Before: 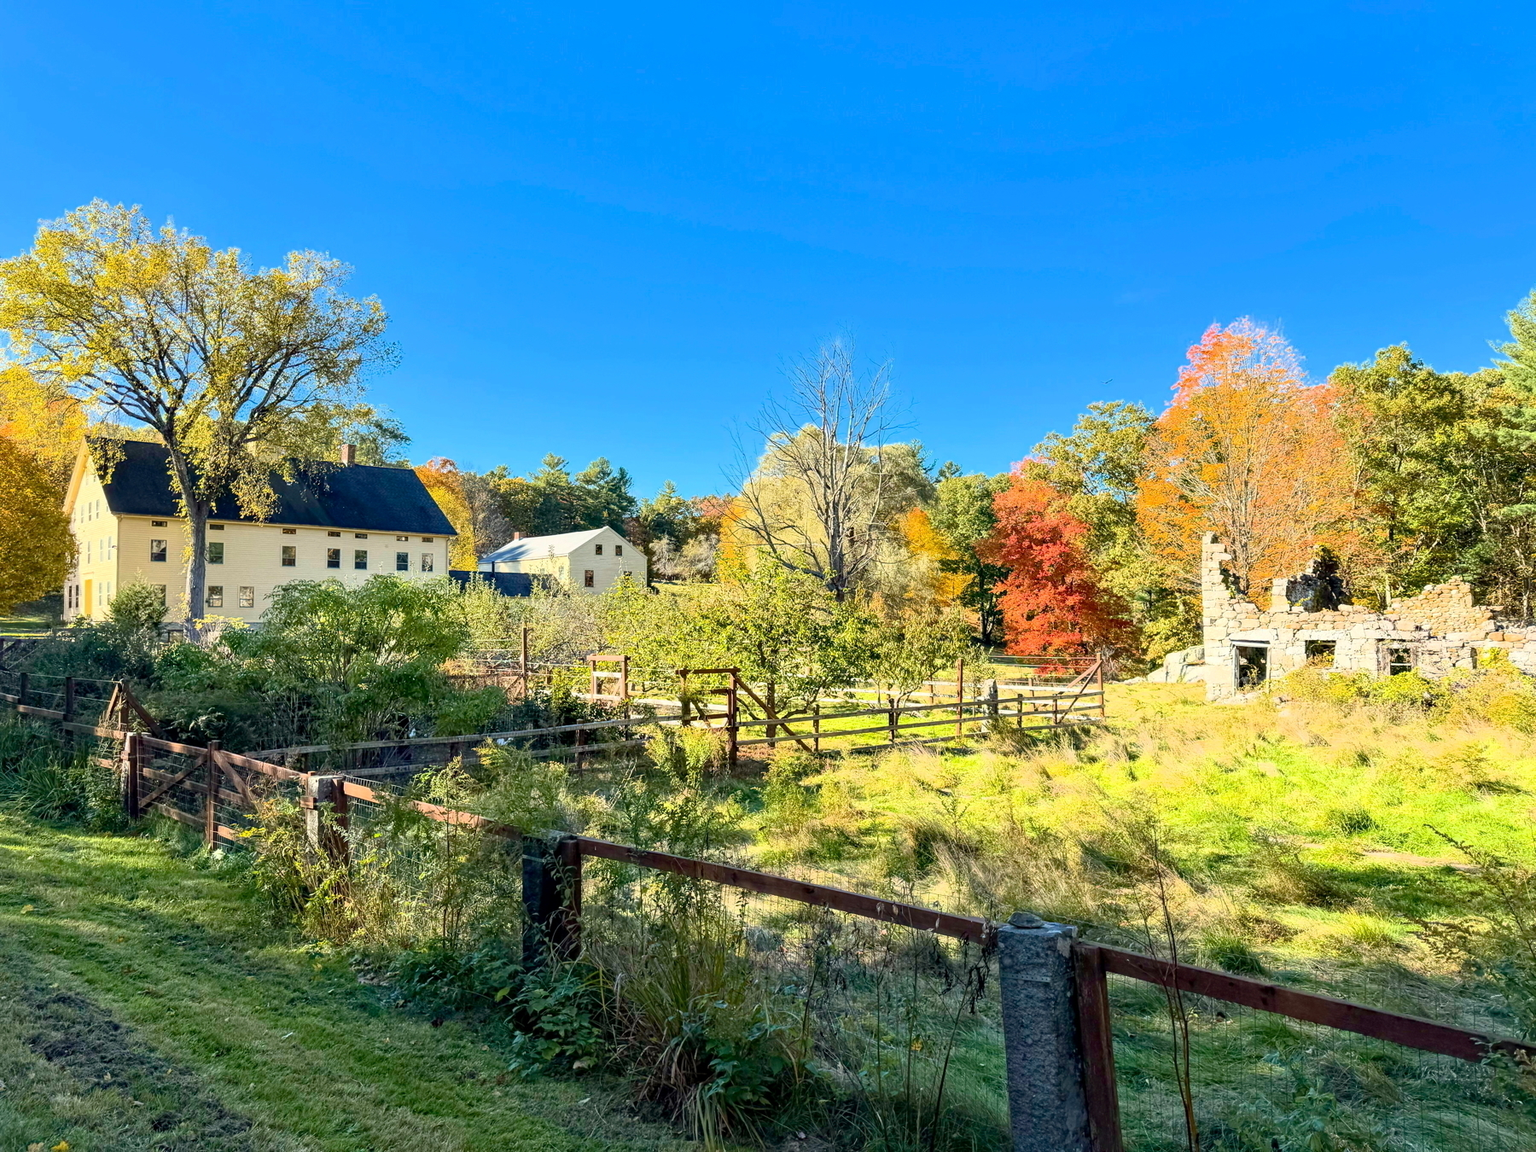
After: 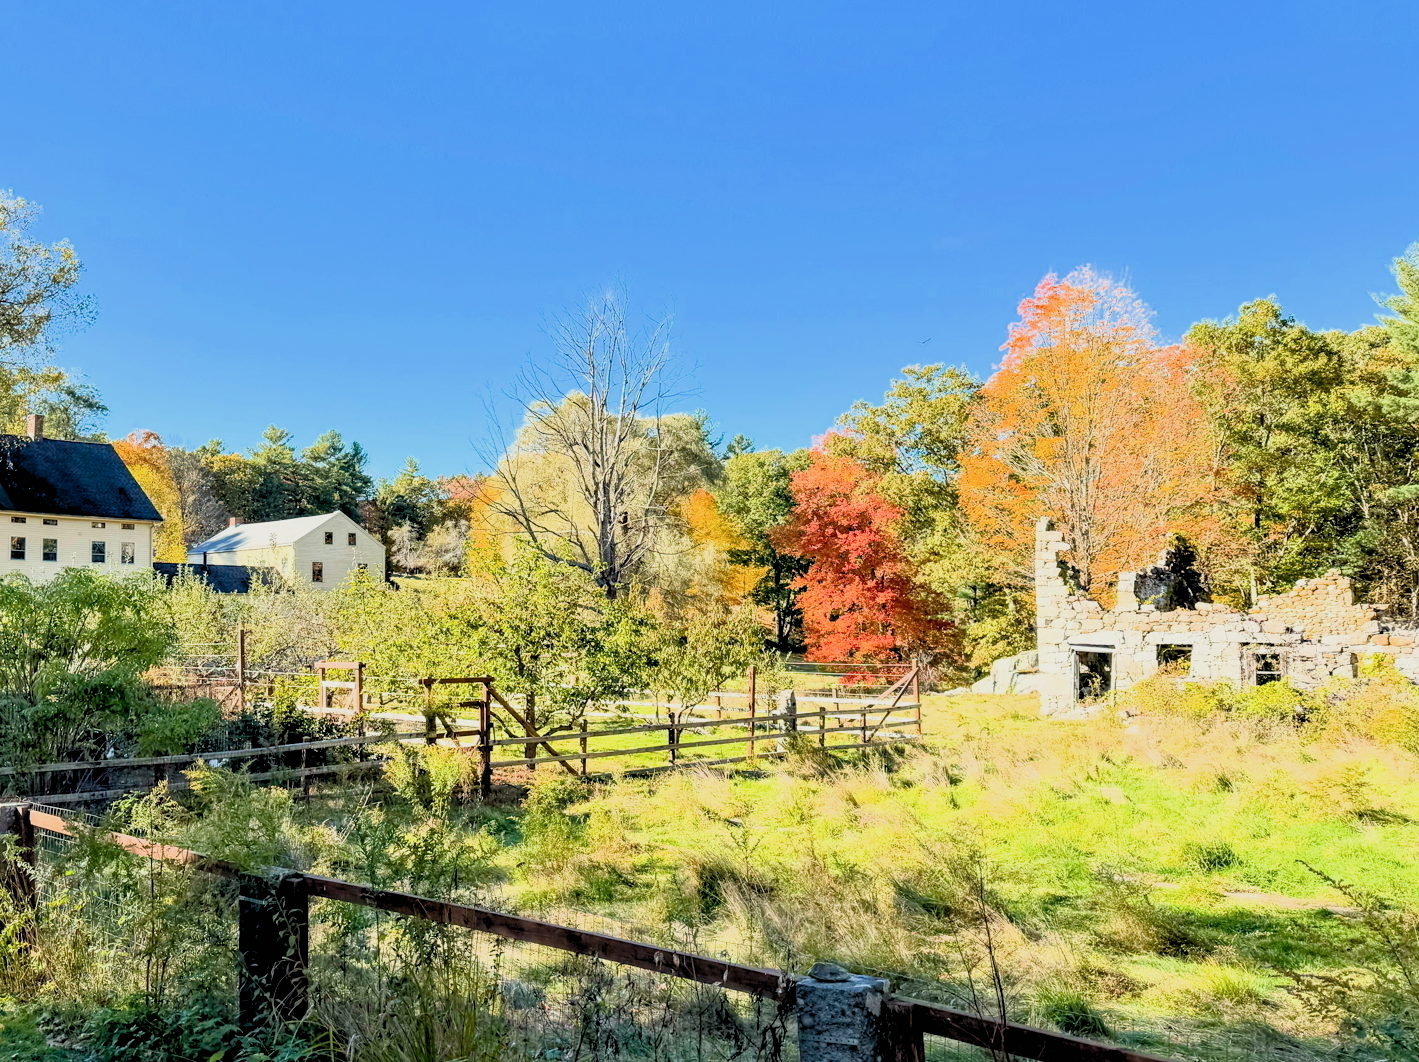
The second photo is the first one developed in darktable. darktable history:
sigmoid: contrast 1.22, skew 0.65
crop and rotate: left 20.74%, top 7.912%, right 0.375%, bottom 13.378%
rgb levels: levels [[0.013, 0.434, 0.89], [0, 0.5, 1], [0, 0.5, 1]]
